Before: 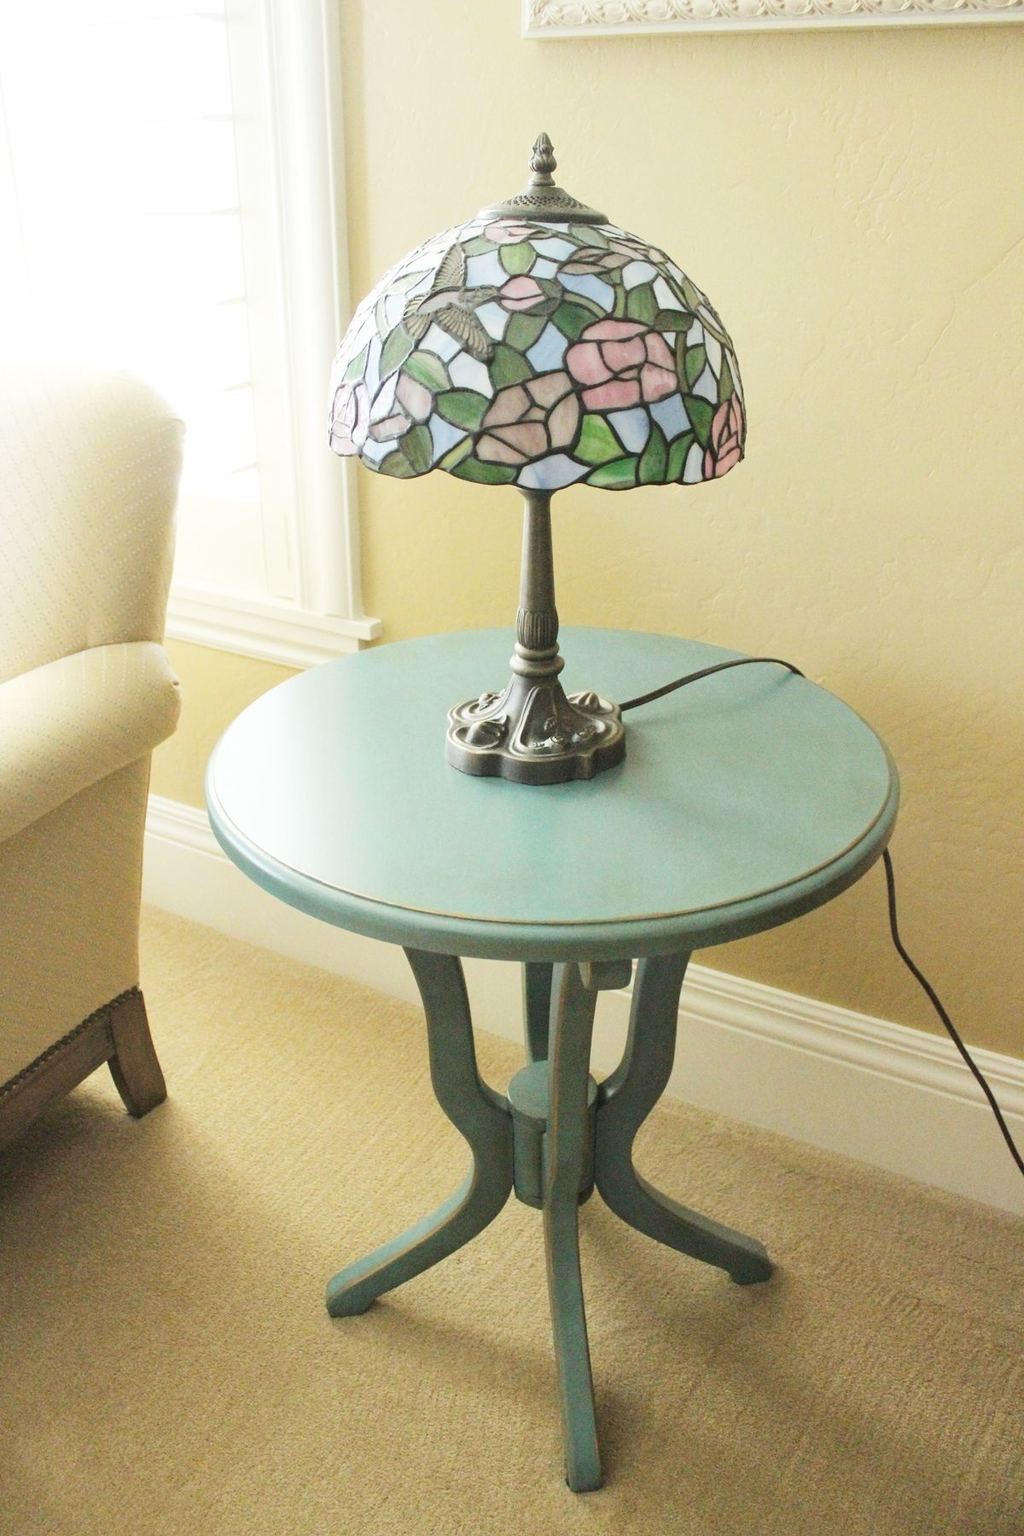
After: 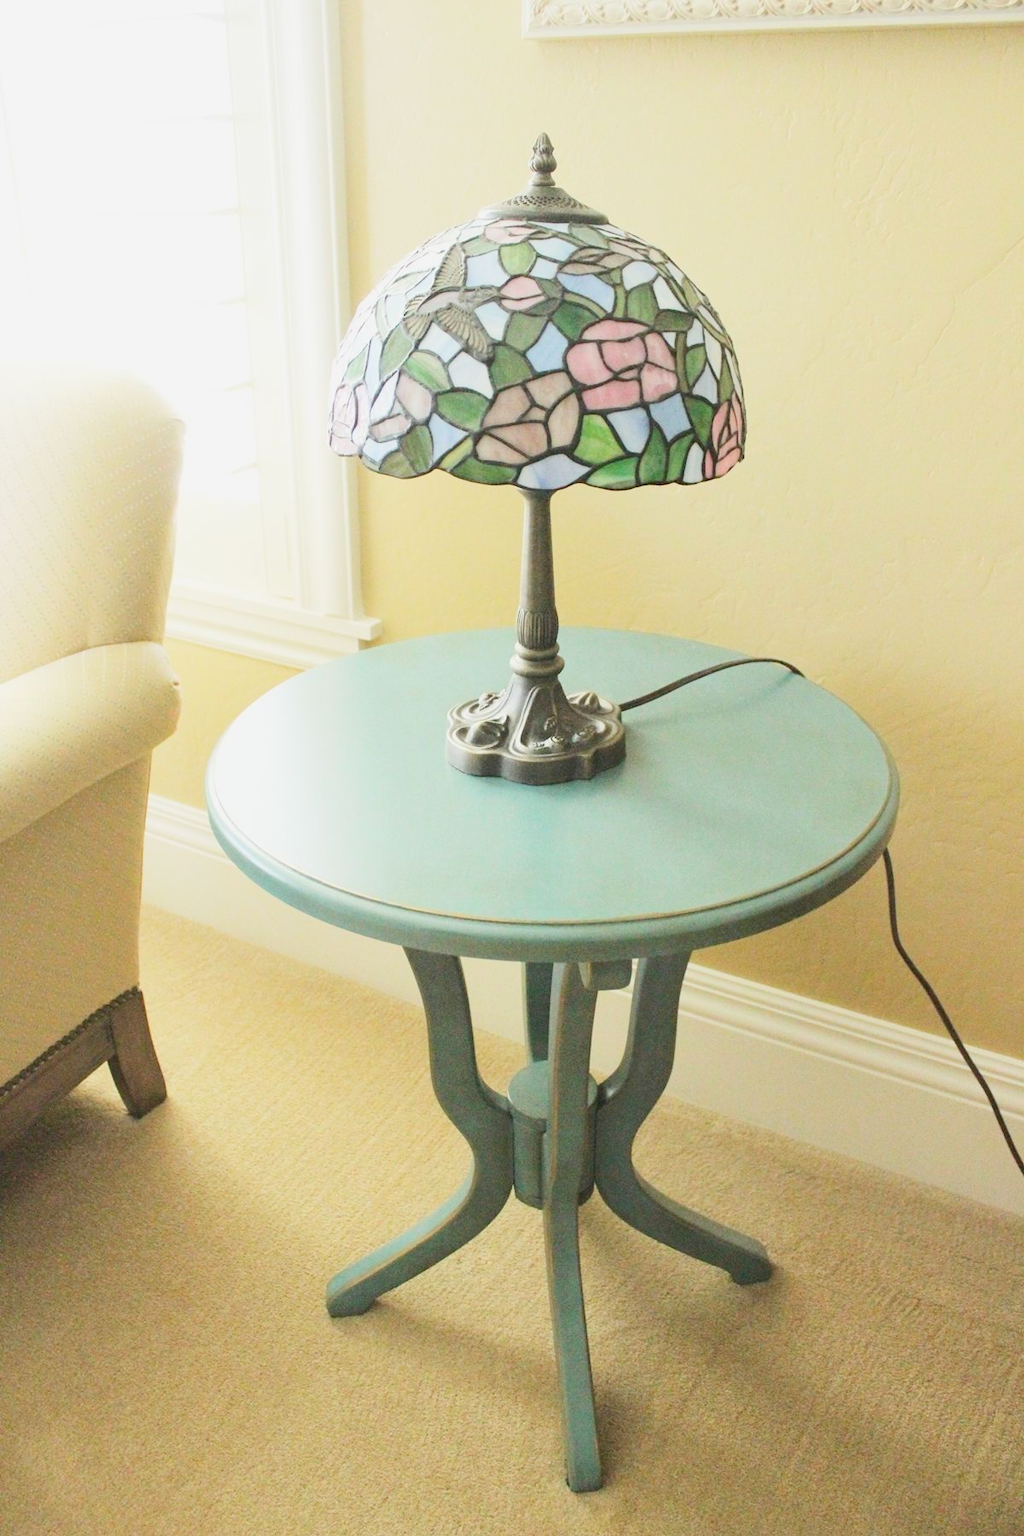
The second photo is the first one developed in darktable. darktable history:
tone curve: curves: ch0 [(0, 0.047) (0.199, 0.263) (0.47, 0.555) (0.805, 0.839) (1, 0.962)], color space Lab, linked channels, preserve colors none
